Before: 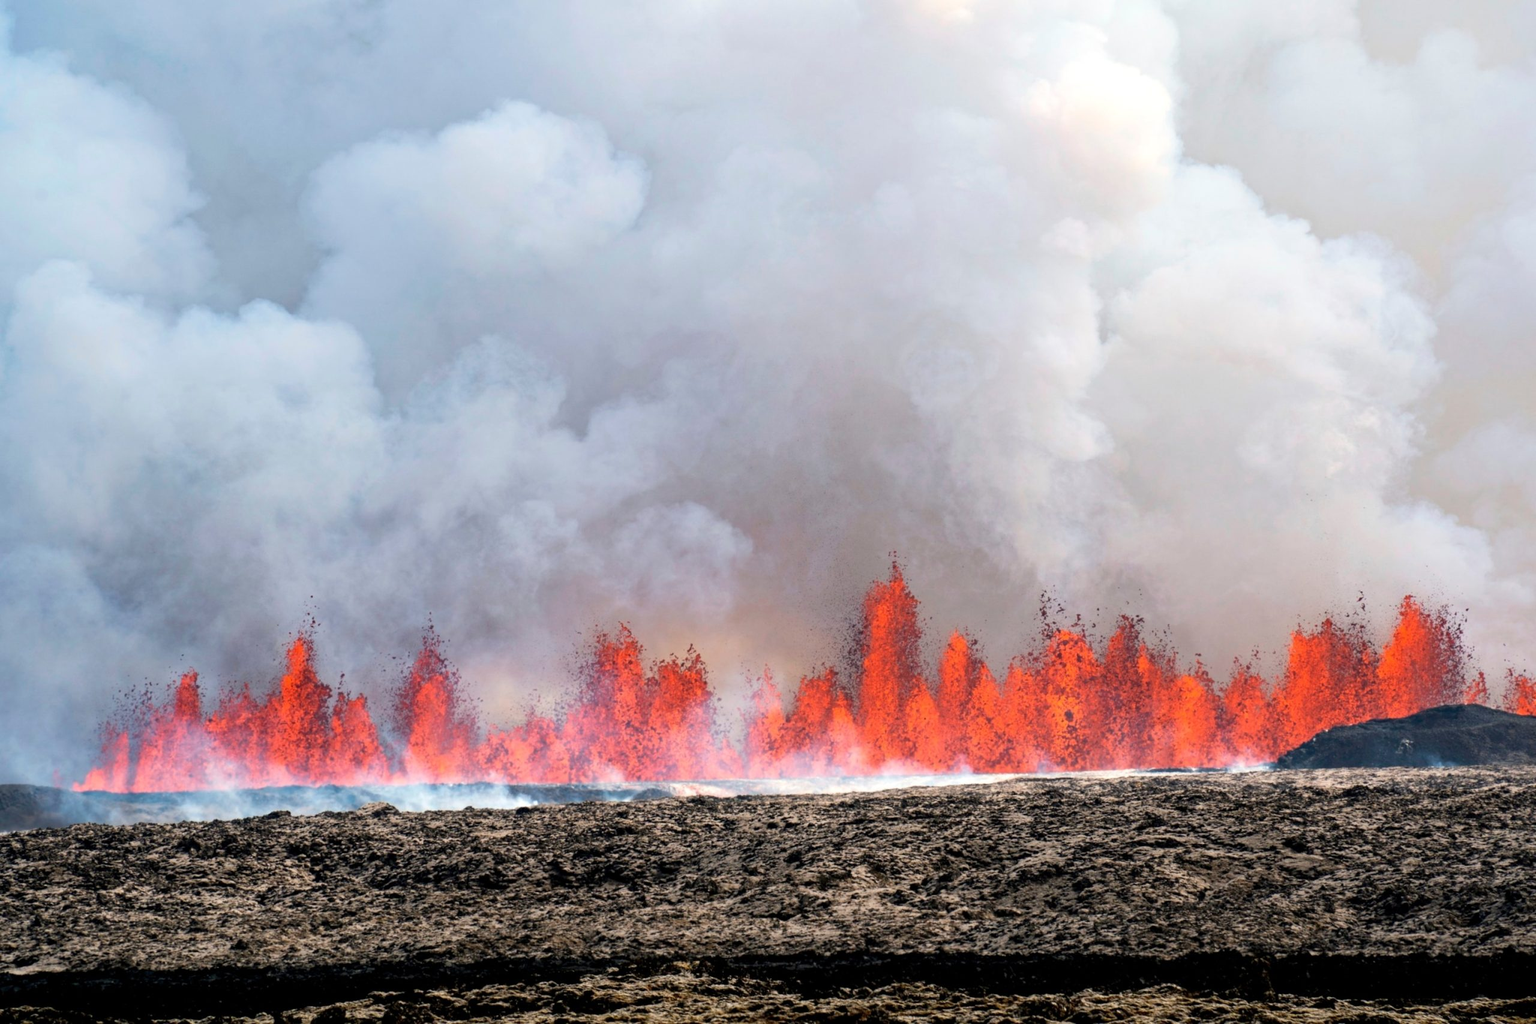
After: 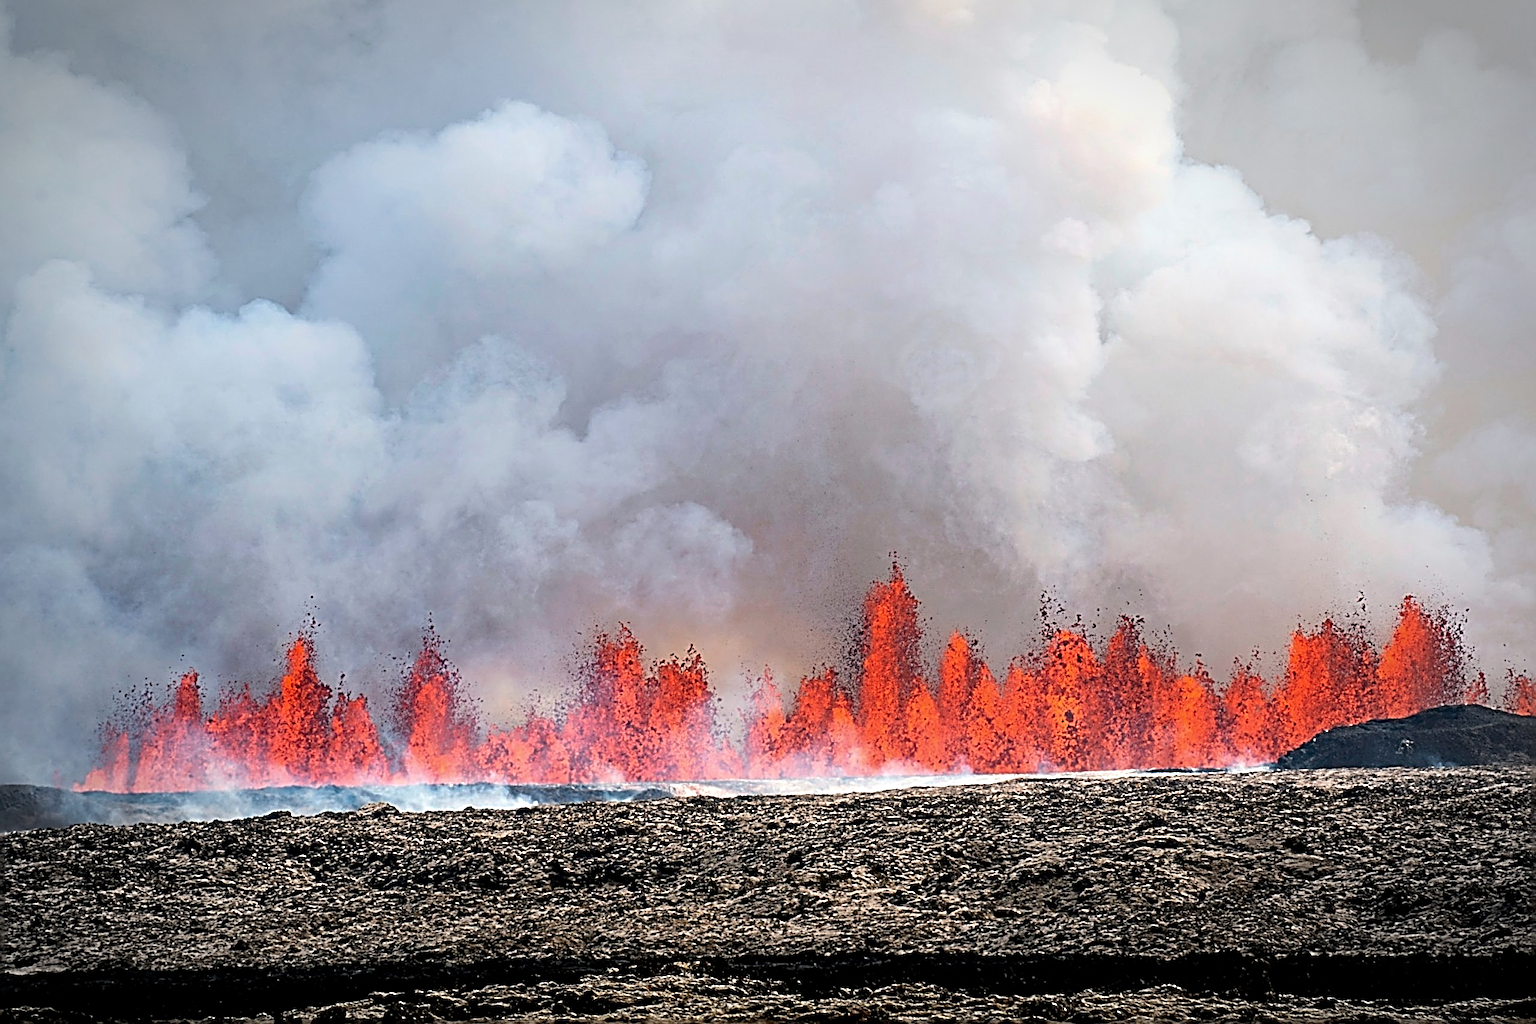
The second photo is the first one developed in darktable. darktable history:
contrast brightness saturation: contrast 0.034, brightness -0.037
vignetting: fall-off start 79.55%, width/height ratio 1.329
sharpen: radius 3.186, amount 1.737
